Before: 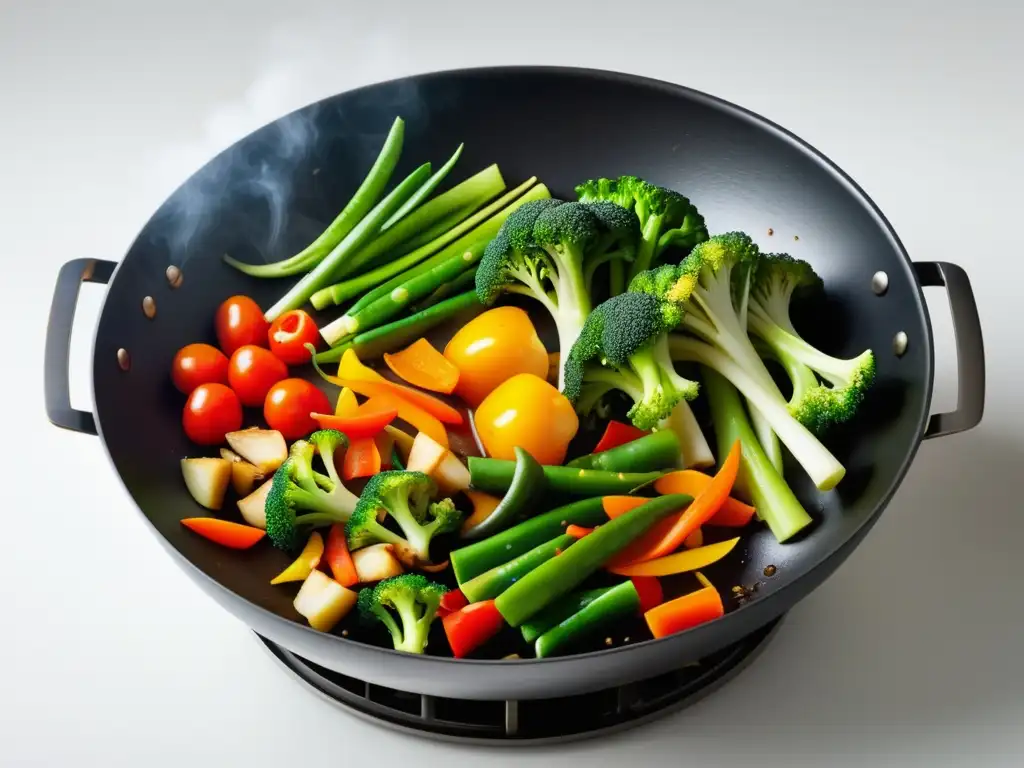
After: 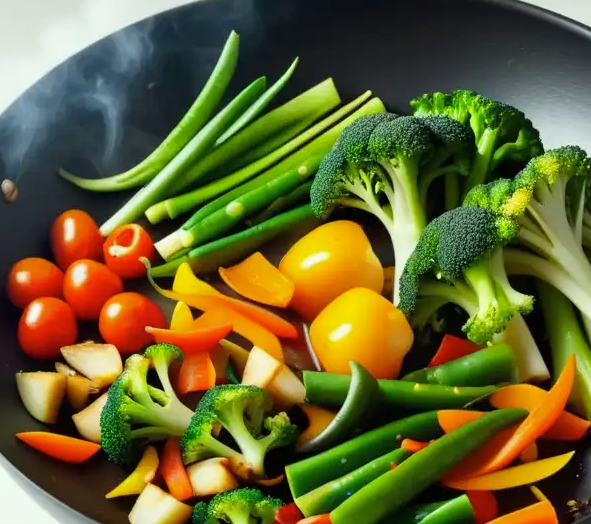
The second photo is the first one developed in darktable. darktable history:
crop: left 16.202%, top 11.208%, right 26.045%, bottom 20.557%
color correction: highlights a* -4.73, highlights b* 5.06, saturation 0.97
